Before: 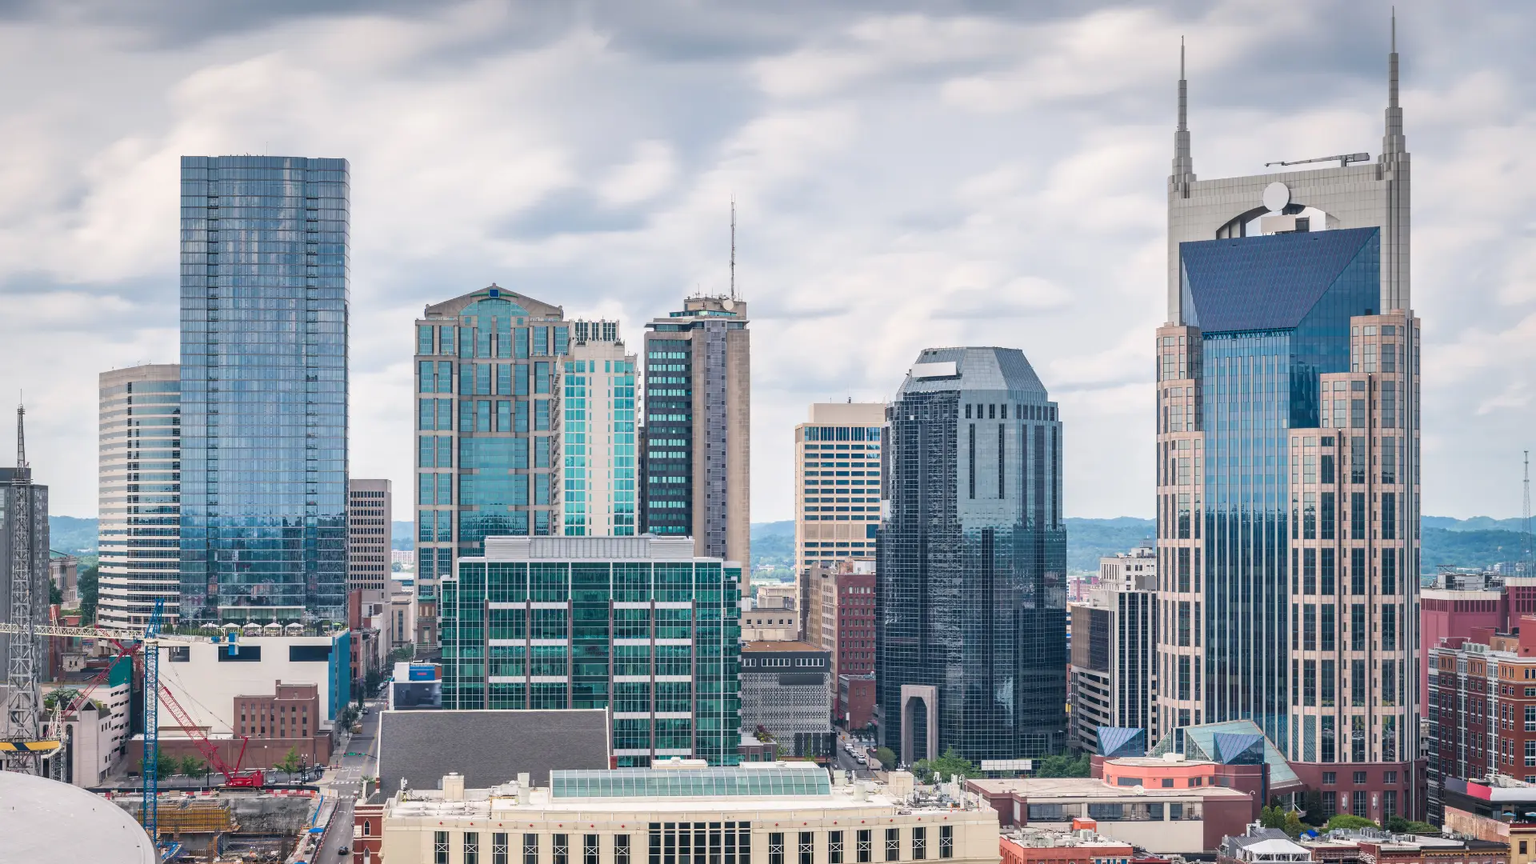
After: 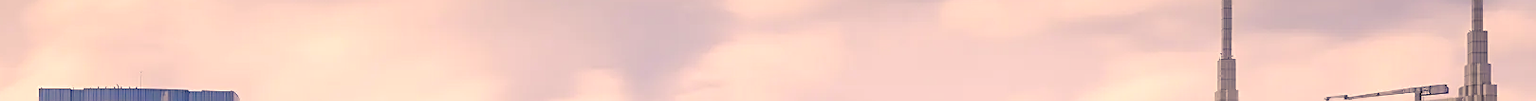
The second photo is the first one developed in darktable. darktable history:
color balance rgb: shadows lift › chroma 3%, shadows lift › hue 280.8°, power › hue 330°, highlights gain › chroma 3%, highlights gain › hue 75.6°, global offset › luminance 0.7%, perceptual saturation grading › global saturation 20%, perceptual saturation grading › highlights -25%, perceptual saturation grading › shadows 50%, global vibrance 20.33%
crop and rotate: left 9.644%, top 9.491%, right 6.021%, bottom 80.509%
white balance: red 0.948, green 1.02, blue 1.176
color correction: highlights a* 15, highlights b* 31.55
sharpen: on, module defaults
